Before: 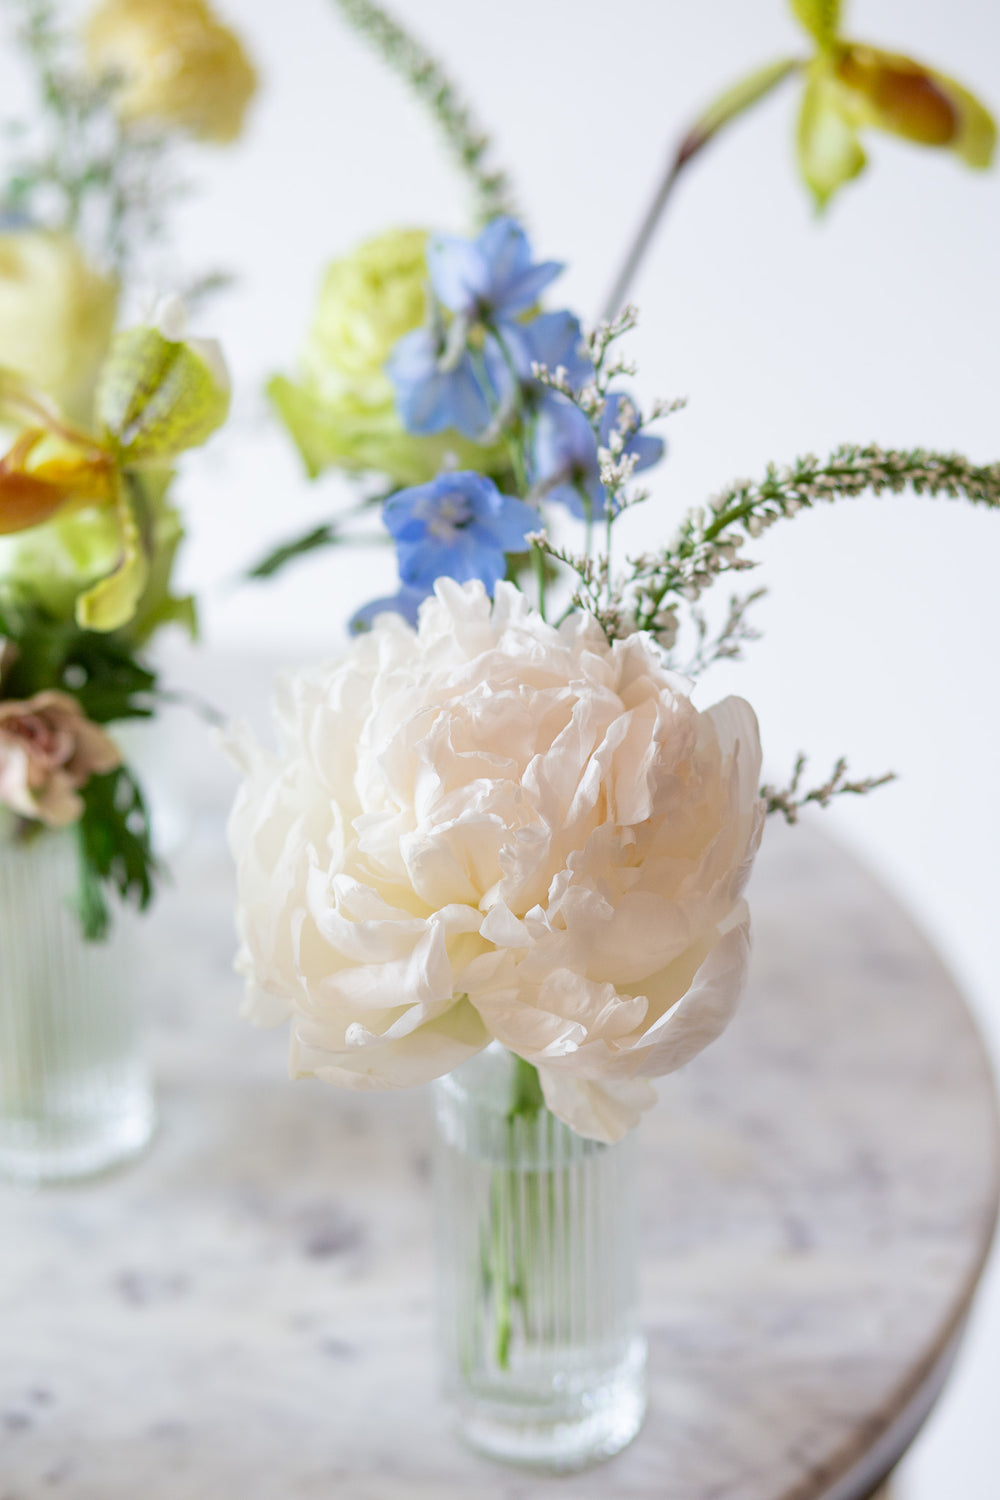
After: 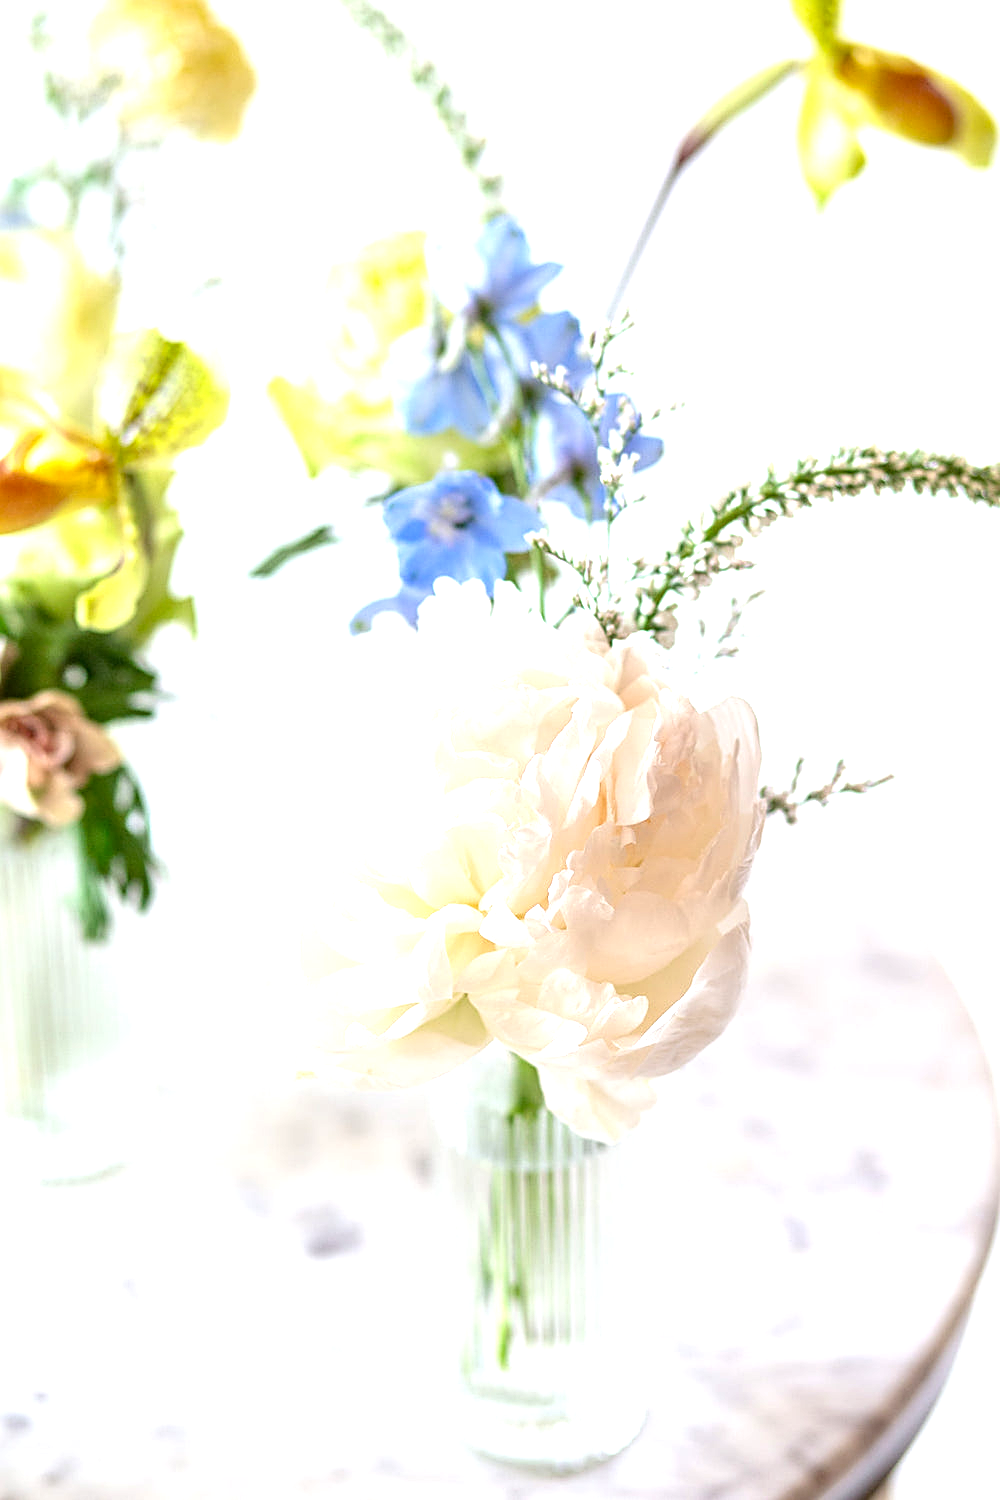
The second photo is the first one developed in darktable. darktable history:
local contrast: on, module defaults
tone curve: curves: ch0 [(0, 0) (0.003, 0.003) (0.011, 0.011) (0.025, 0.025) (0.044, 0.044) (0.069, 0.069) (0.1, 0.099) (0.136, 0.135) (0.177, 0.177) (0.224, 0.224) (0.277, 0.276) (0.335, 0.334) (0.399, 0.398) (0.468, 0.467) (0.543, 0.547) (0.623, 0.626) (0.709, 0.712) (0.801, 0.802) (0.898, 0.898) (1, 1)], preserve colors none
sharpen: on, module defaults
exposure: black level correction 0.001, exposure 1.05 EV, compensate exposure bias true, compensate highlight preservation false
